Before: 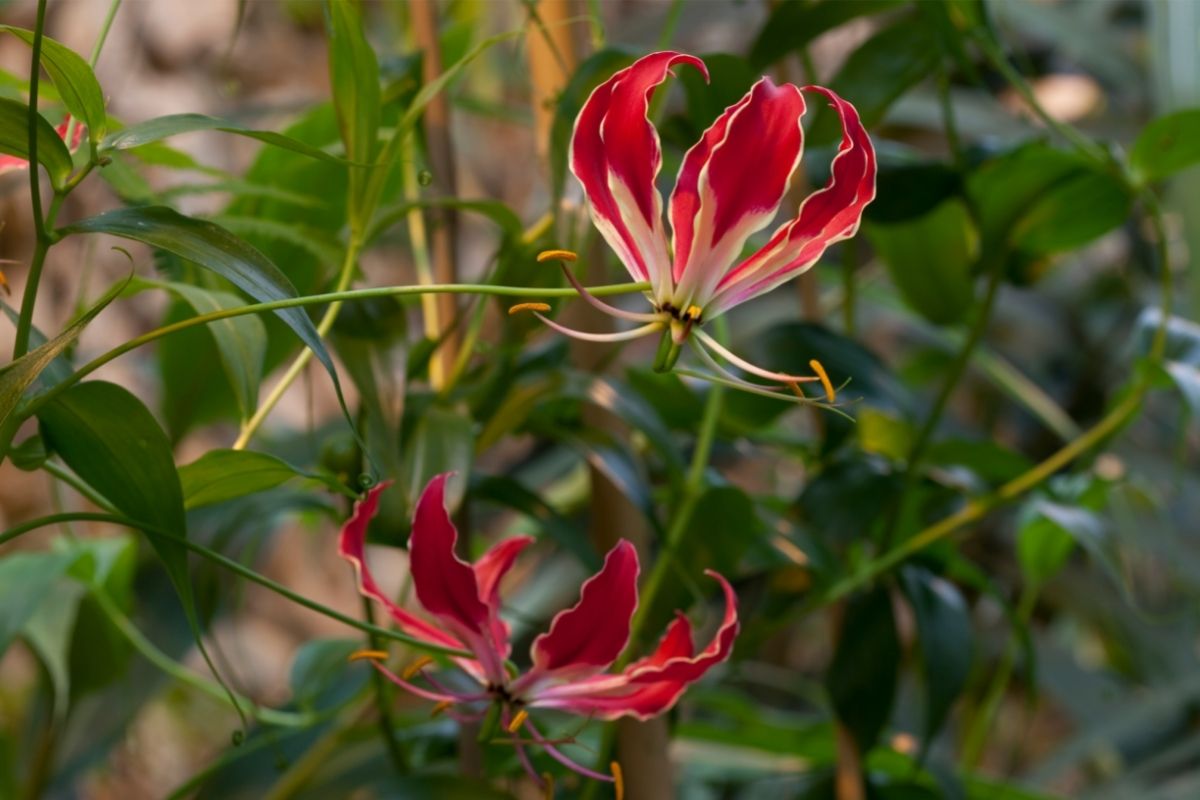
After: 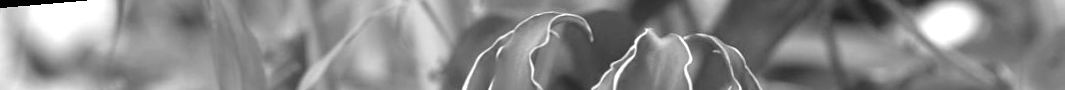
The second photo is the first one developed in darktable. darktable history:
exposure: black level correction 0, exposure 1.198 EV, compensate exposure bias true, compensate highlight preservation false
crop and rotate: left 9.644%, top 9.491%, right 6.021%, bottom 80.509%
rotate and perspective: rotation -4.98°, automatic cropping off
monochrome: on, module defaults
color zones: curves: ch1 [(0.235, 0.558) (0.75, 0.5)]; ch2 [(0.25, 0.462) (0.749, 0.457)], mix 40.67%
white balance: red 0.988, blue 1.017
contrast equalizer: octaves 7, y [[0.6 ×6], [0.55 ×6], [0 ×6], [0 ×6], [0 ×6]], mix 0.15
